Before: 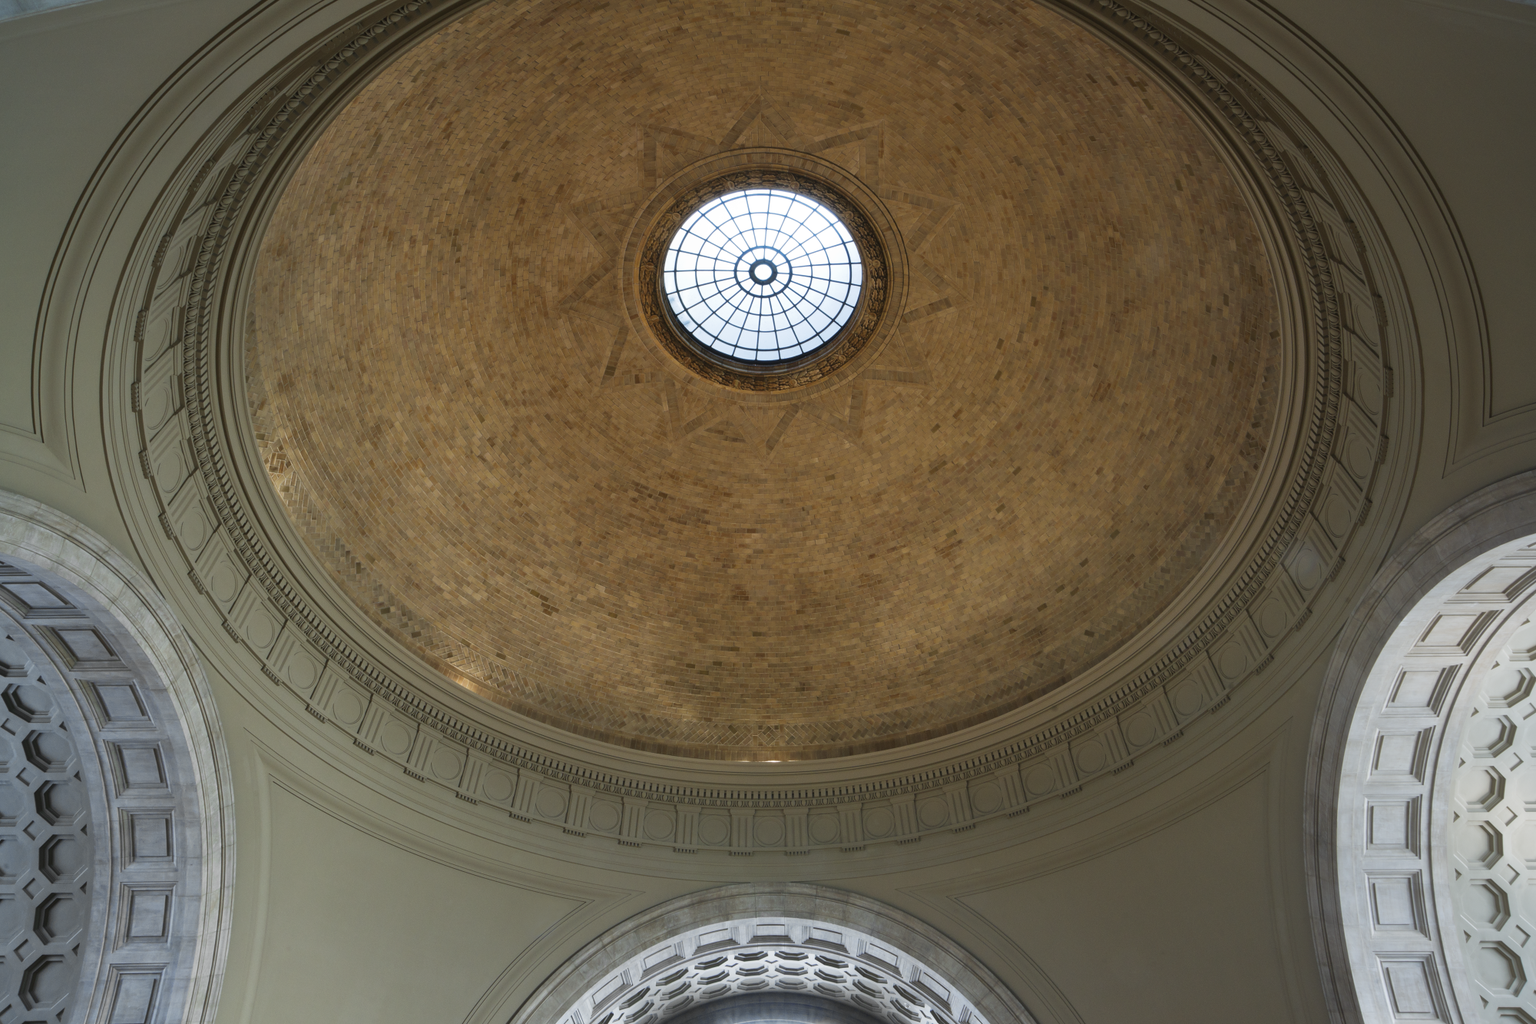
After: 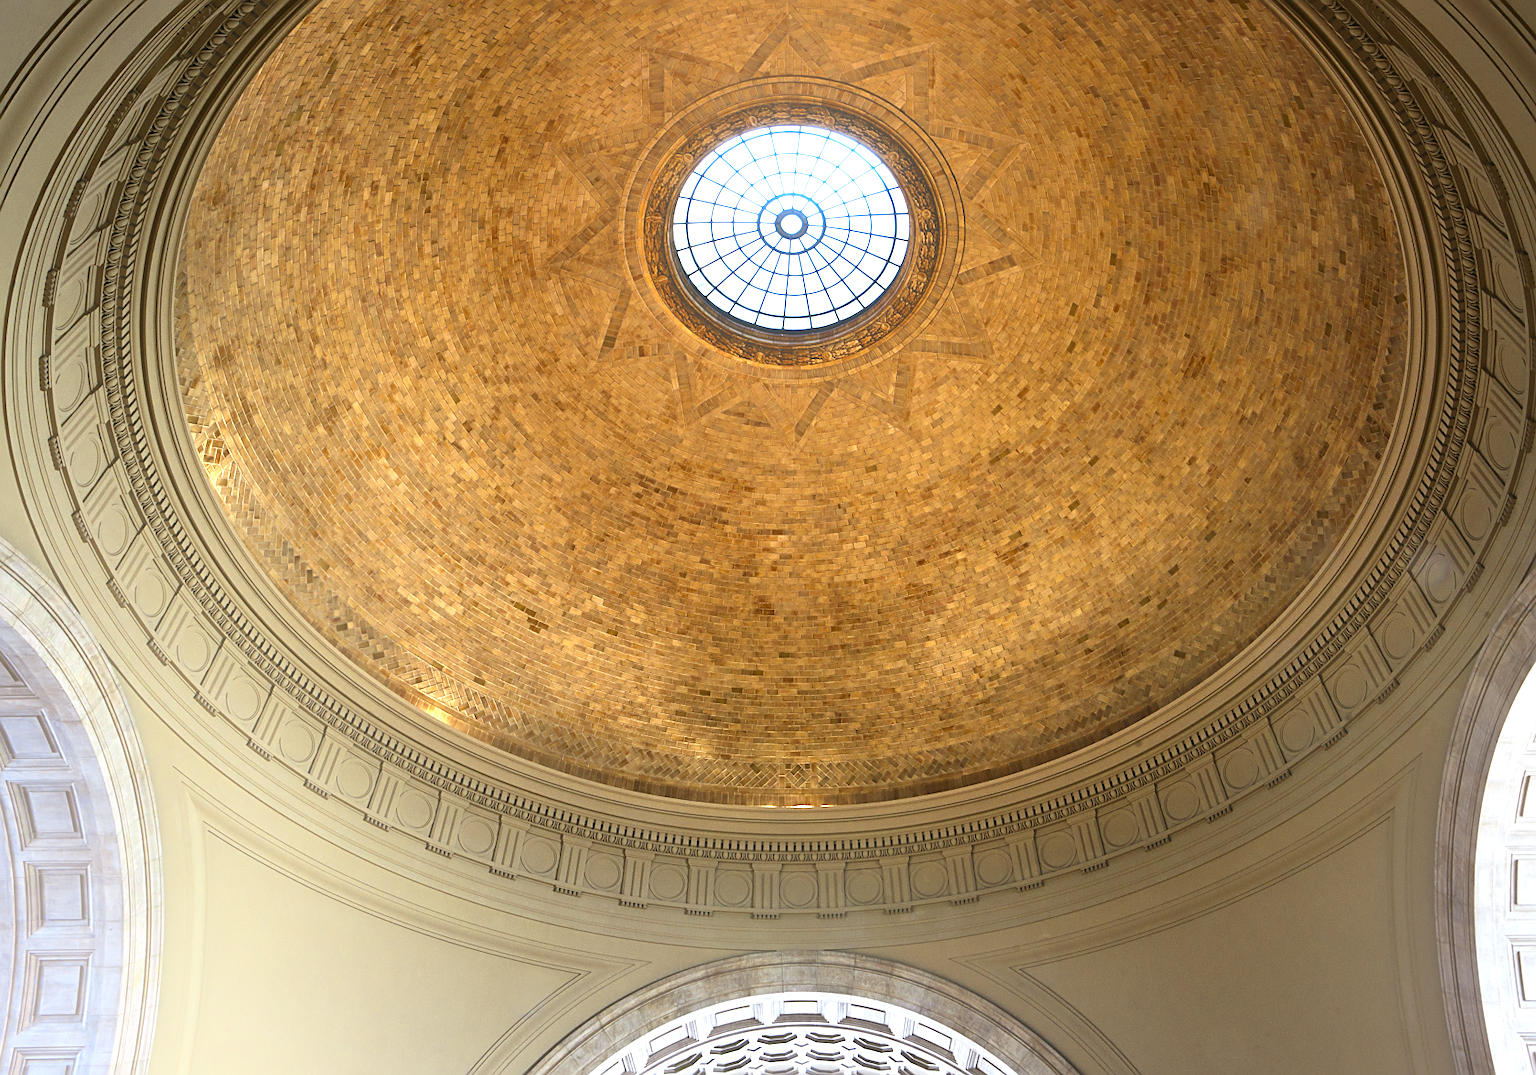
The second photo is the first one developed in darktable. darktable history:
crop: left 6.446%, top 8.188%, right 9.538%, bottom 3.548%
color balance: lift [0.998, 0.998, 1.001, 1.002], gamma [0.995, 1.025, 0.992, 0.975], gain [0.995, 1.02, 0.997, 0.98]
exposure: black level correction -0.002, exposure 1.115 EV, compensate highlight preservation false
bloom: size 38%, threshold 95%, strength 30%
contrast brightness saturation: contrast 0.12, brightness -0.12, saturation 0.2
color zones: curves: ch0 [(0.004, 0.305) (0.261, 0.623) (0.389, 0.399) (0.708, 0.571) (0.947, 0.34)]; ch1 [(0.025, 0.645) (0.229, 0.584) (0.326, 0.551) (0.484, 0.262) (0.757, 0.643)]
sharpen: on, module defaults
